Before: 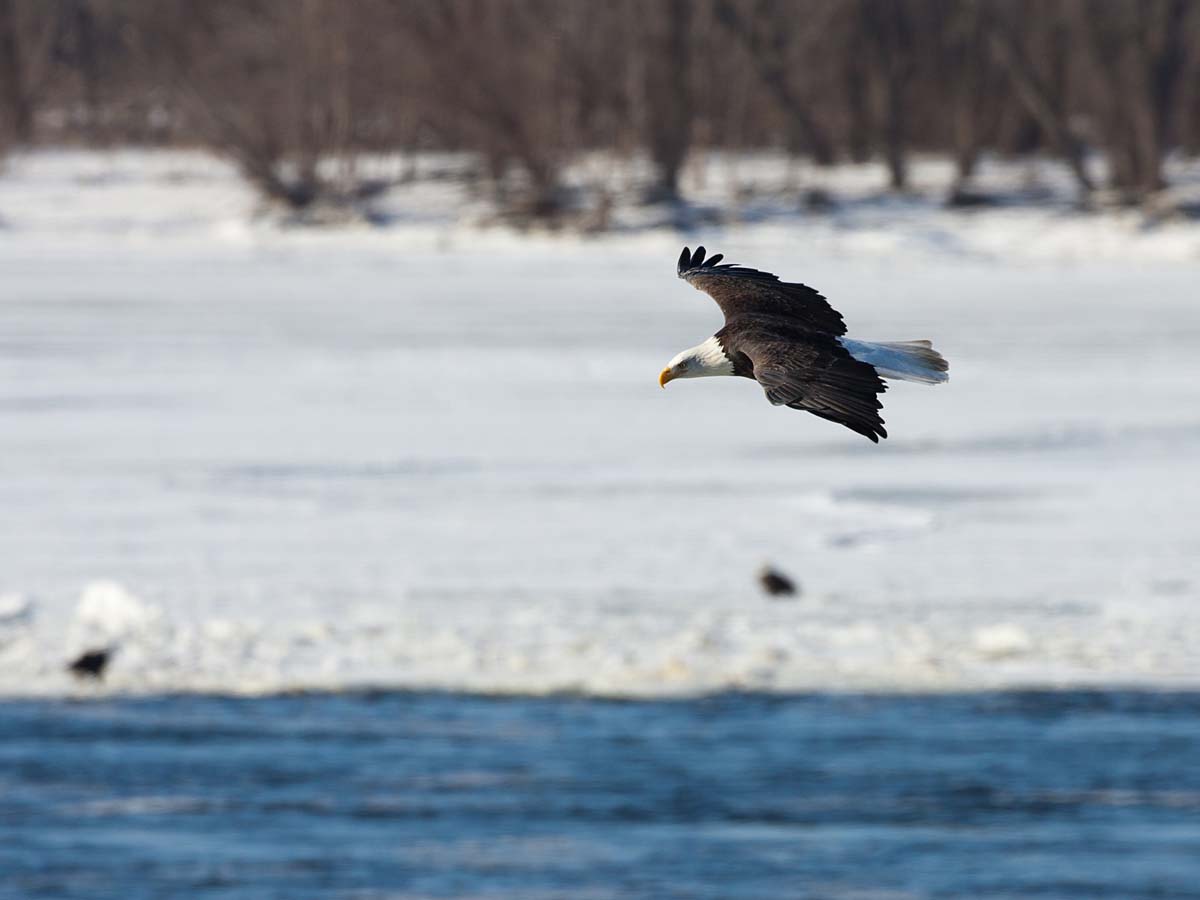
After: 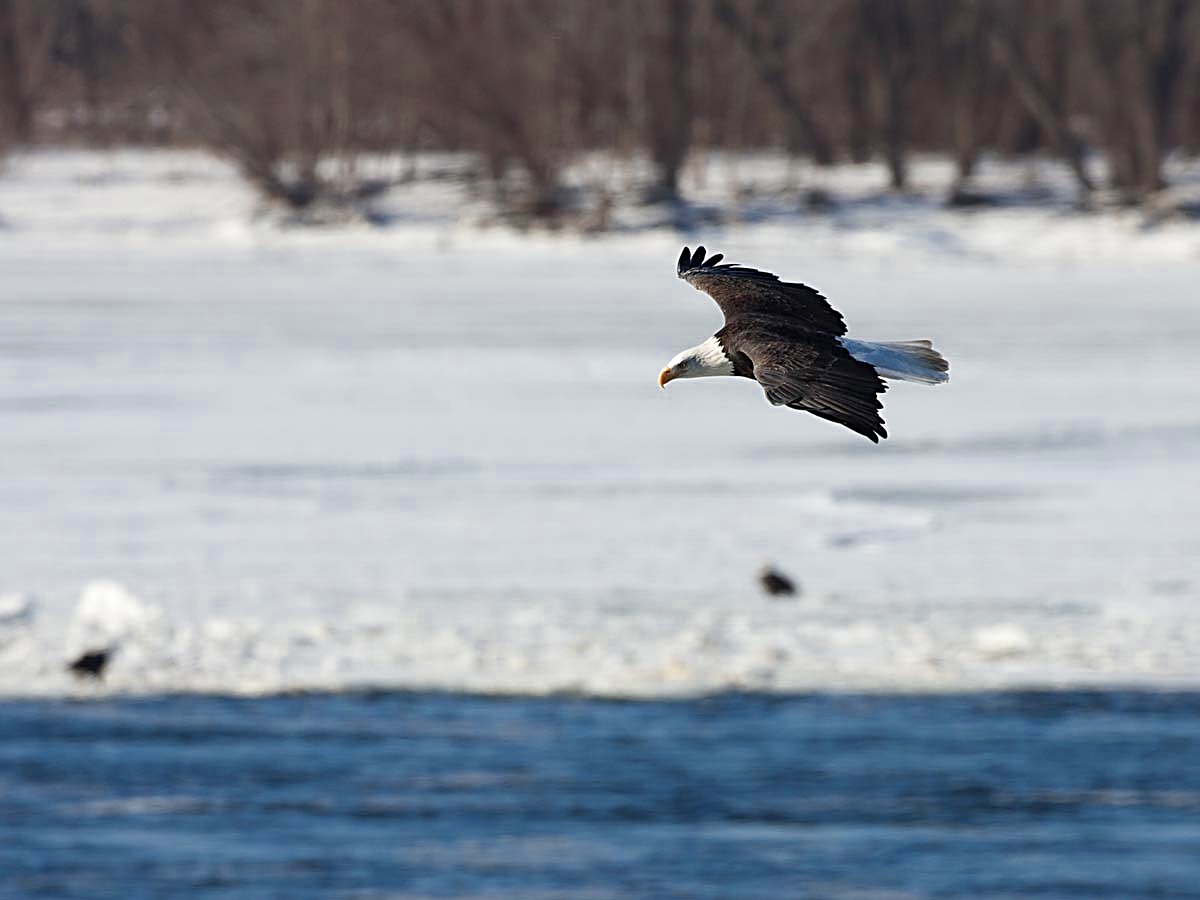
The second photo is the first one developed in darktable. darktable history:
color zones: curves: ch0 [(0, 0.473) (0.001, 0.473) (0.226, 0.548) (0.4, 0.589) (0.525, 0.54) (0.728, 0.403) (0.999, 0.473) (1, 0.473)]; ch1 [(0, 0.619) (0.001, 0.619) (0.234, 0.388) (0.4, 0.372) (0.528, 0.422) (0.732, 0.53) (0.999, 0.619) (1, 0.619)]; ch2 [(0, 0.547) (0.001, 0.547) (0.226, 0.45) (0.4, 0.525) (0.525, 0.585) (0.8, 0.511) (0.999, 0.547) (1, 0.547)]
sharpen: radius 2.767
